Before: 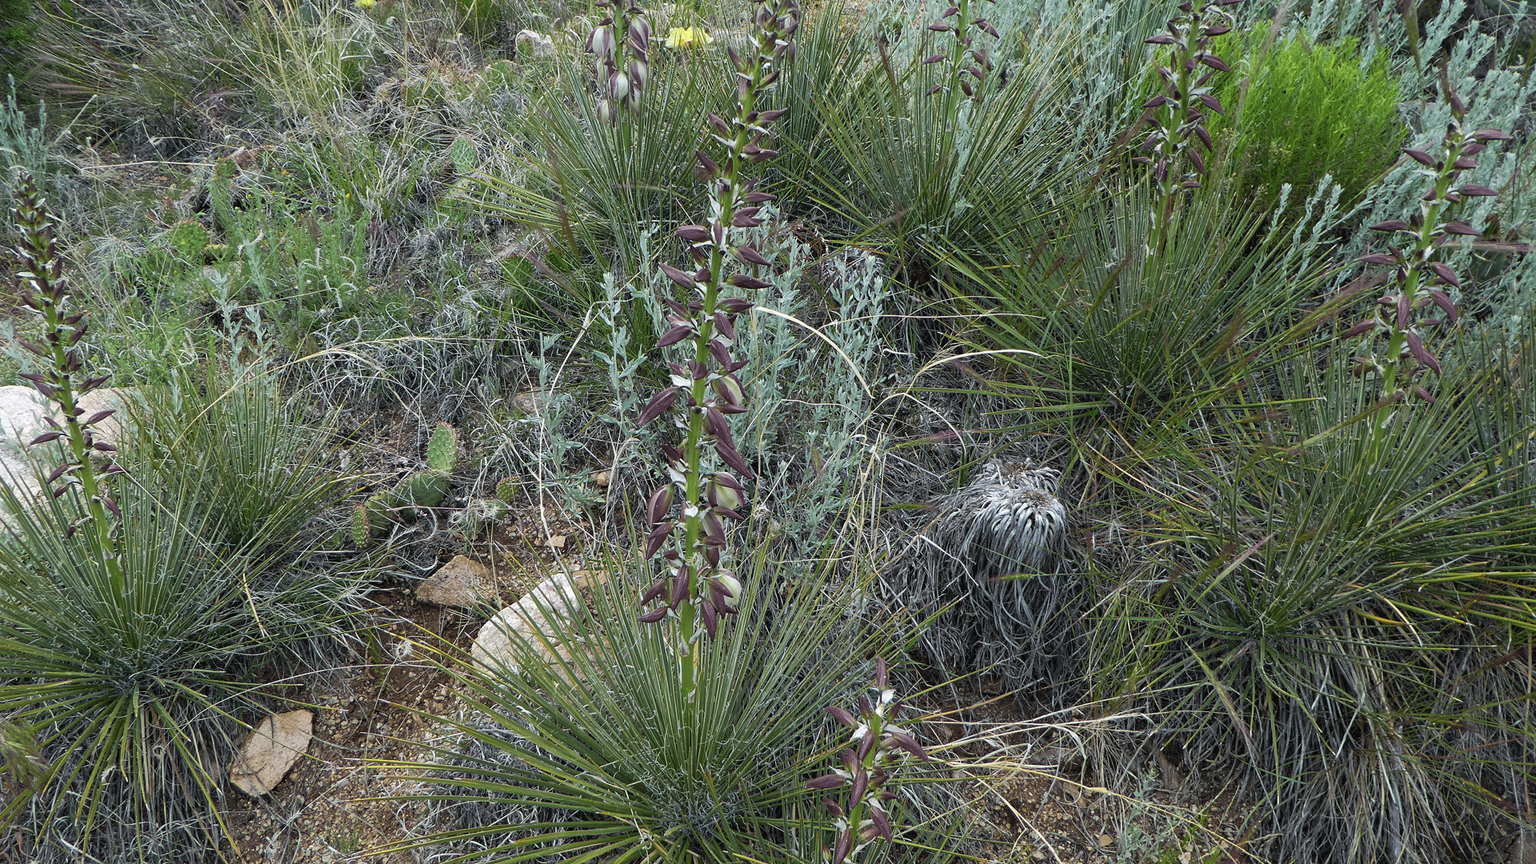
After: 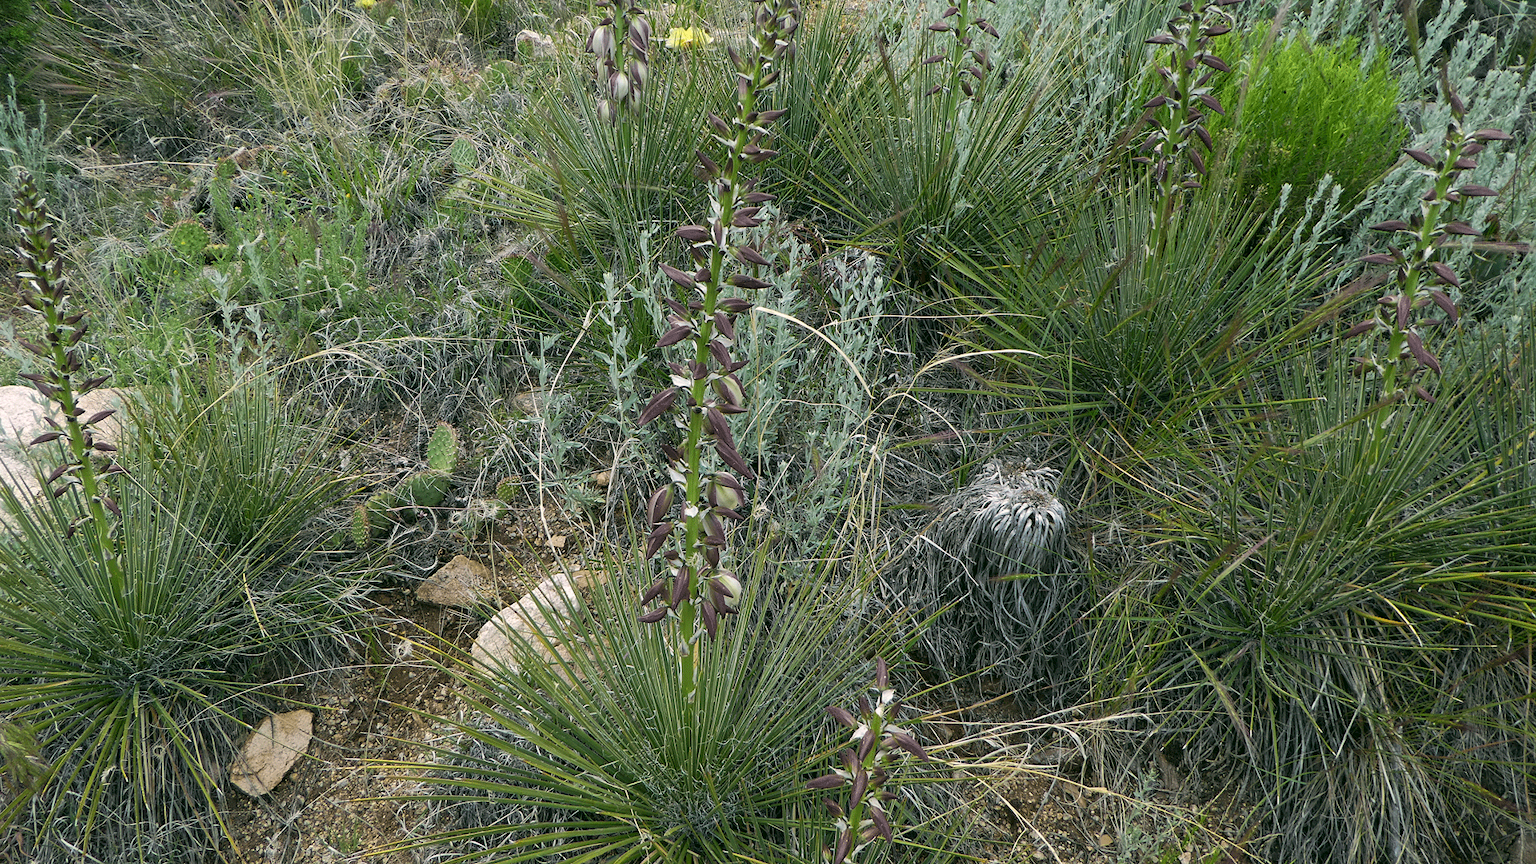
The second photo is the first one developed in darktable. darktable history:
color correction: highlights a* 4.35, highlights b* 4.99, shadows a* -7.88, shadows b* 4.73
